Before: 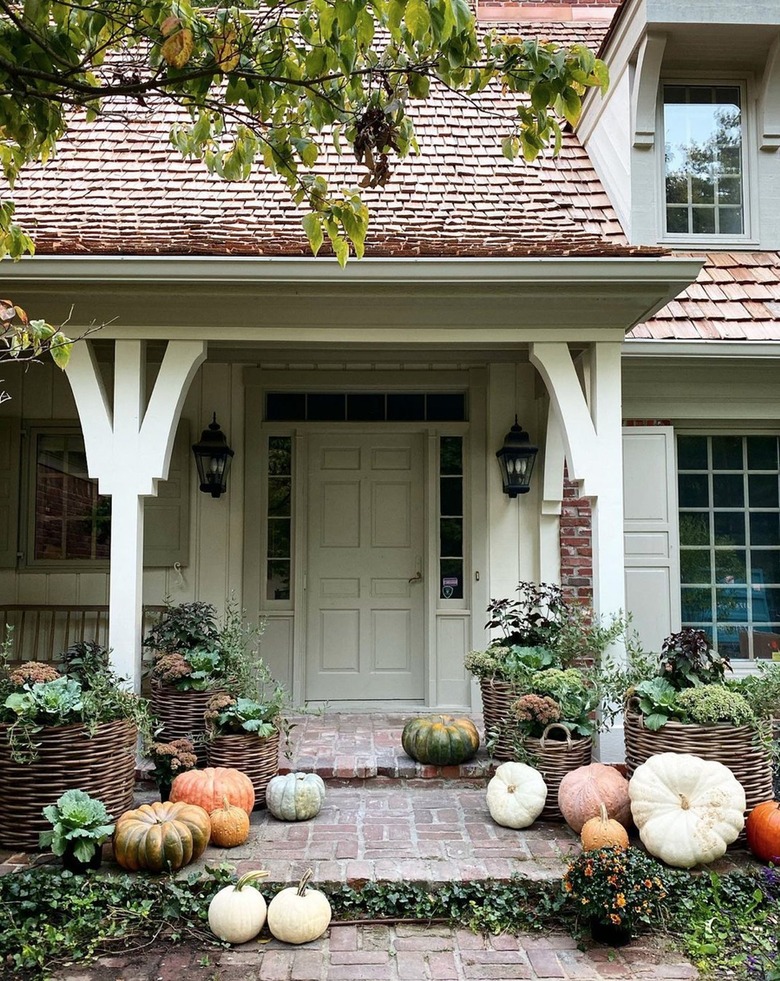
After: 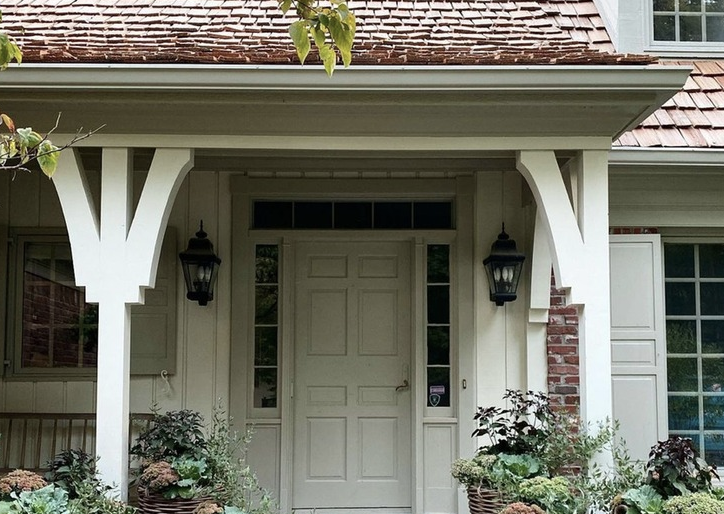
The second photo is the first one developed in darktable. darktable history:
contrast brightness saturation: saturation -0.168
crop: left 1.776%, top 19.631%, right 5.323%, bottom 27.946%
